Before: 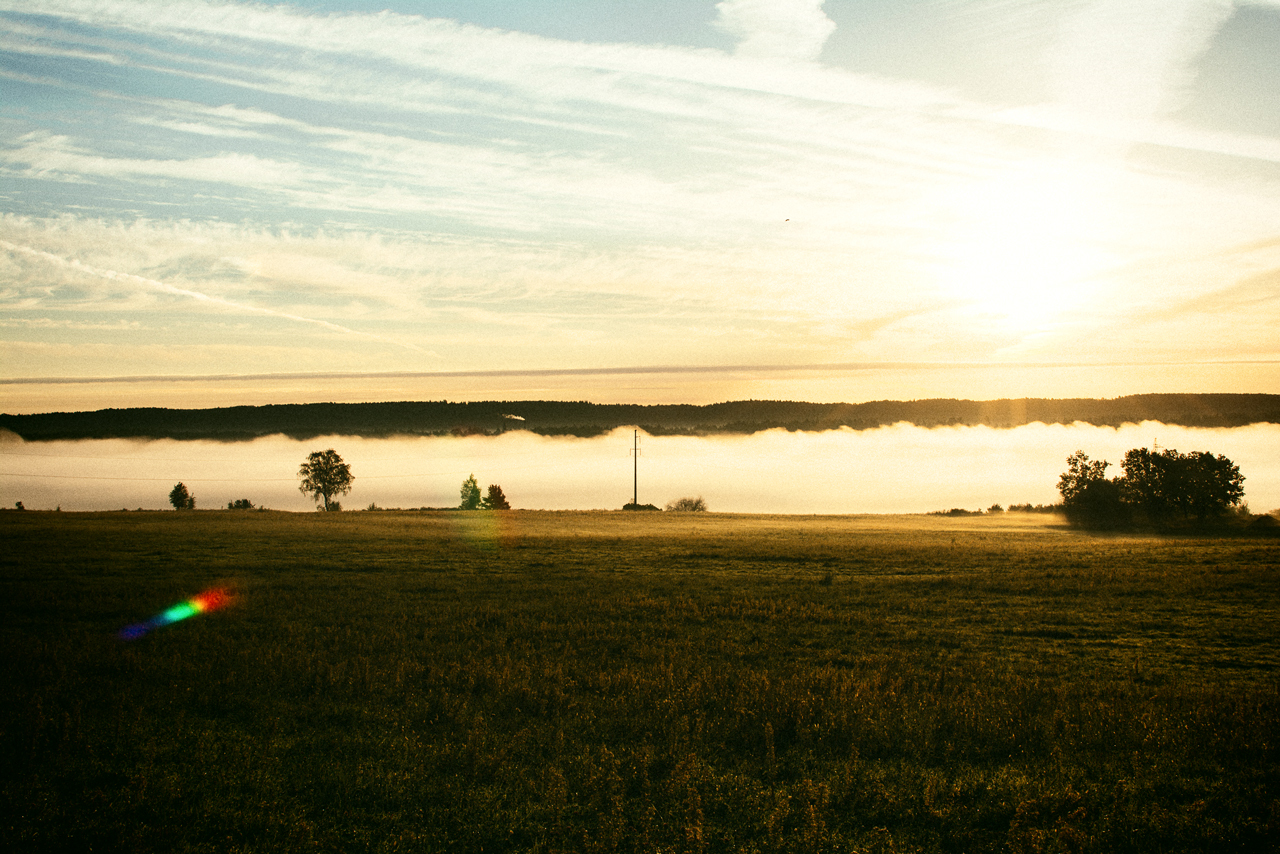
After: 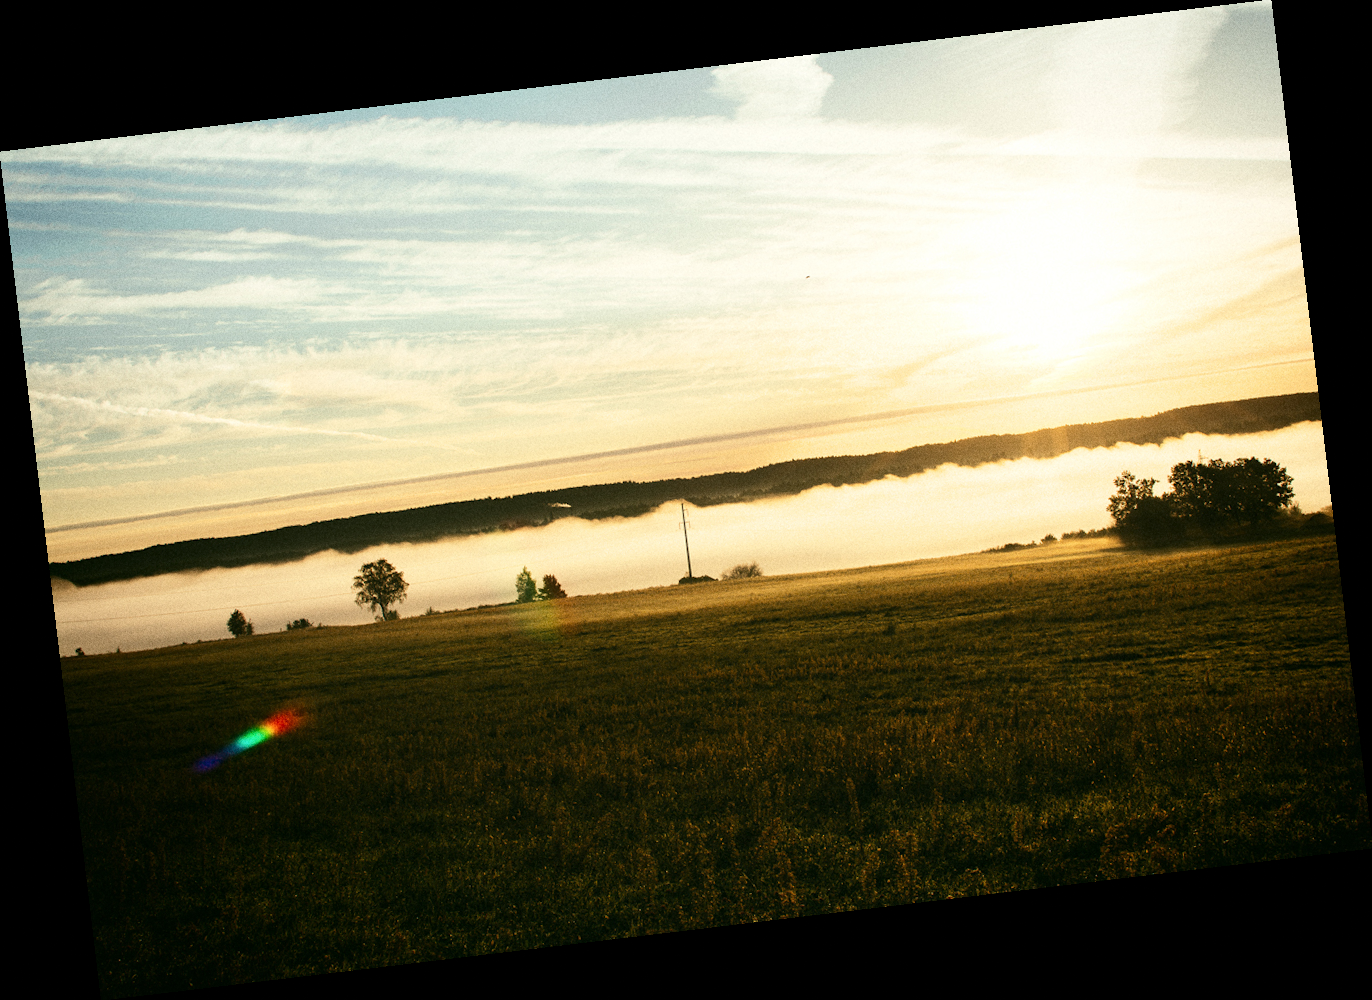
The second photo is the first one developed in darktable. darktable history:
grain: coarseness 7.08 ISO, strength 21.67%, mid-tones bias 59.58%
rotate and perspective: rotation -6.83°, automatic cropping off
